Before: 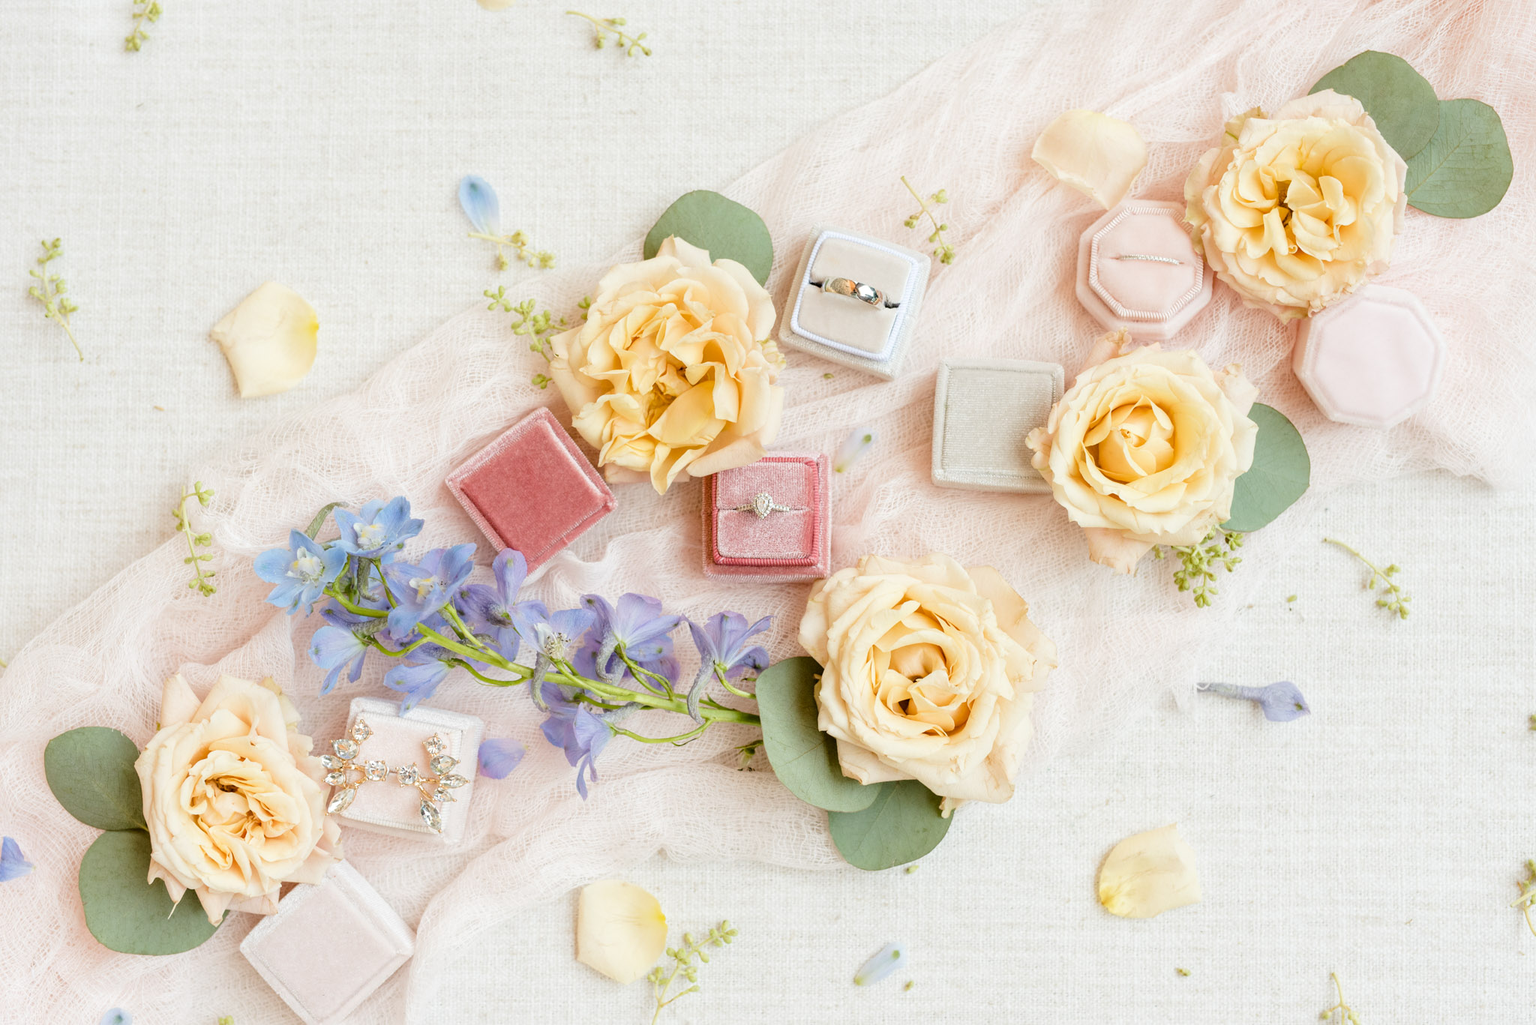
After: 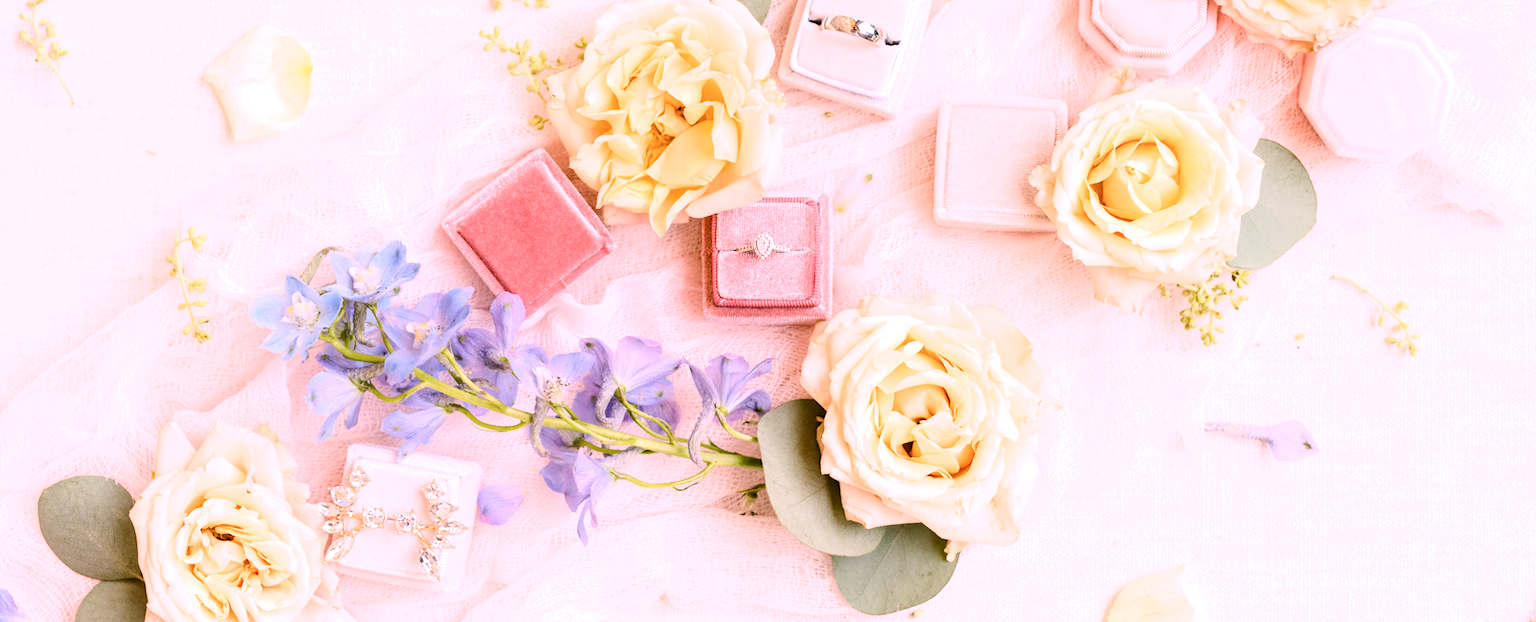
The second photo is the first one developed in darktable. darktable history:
rotate and perspective: rotation -0.45°, automatic cropping original format, crop left 0.008, crop right 0.992, crop top 0.012, crop bottom 0.988
shadows and highlights: shadows 0, highlights 40
exposure: black level correction 0.001, exposure 0.14 EV, compensate highlight preservation false
white balance: red 1.188, blue 1.11
crop and rotate: top 25.357%, bottom 13.942%
